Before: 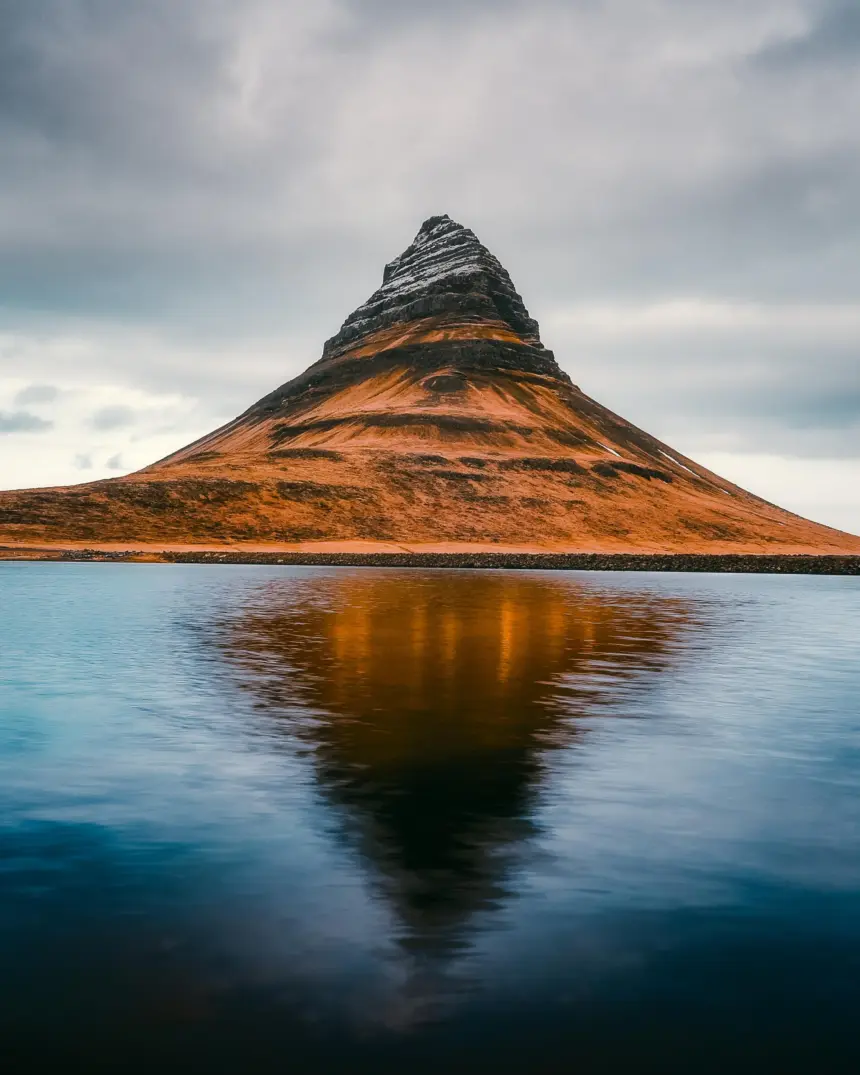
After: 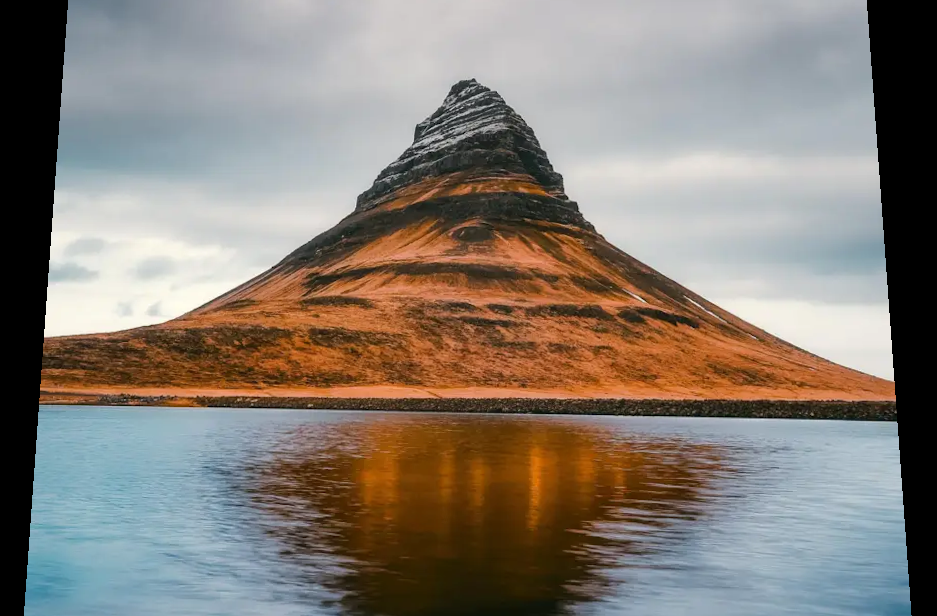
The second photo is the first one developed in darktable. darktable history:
crop and rotate: top 10.605%, bottom 33.274%
rotate and perspective: rotation 0.128°, lens shift (vertical) -0.181, lens shift (horizontal) -0.044, shear 0.001, automatic cropping off
